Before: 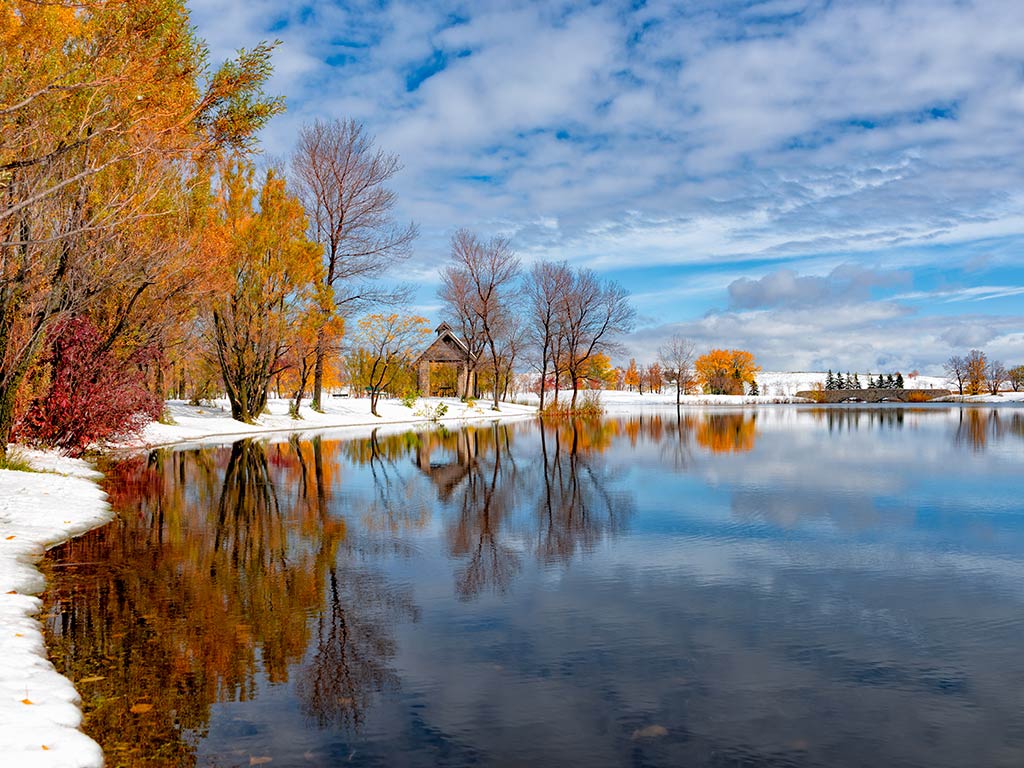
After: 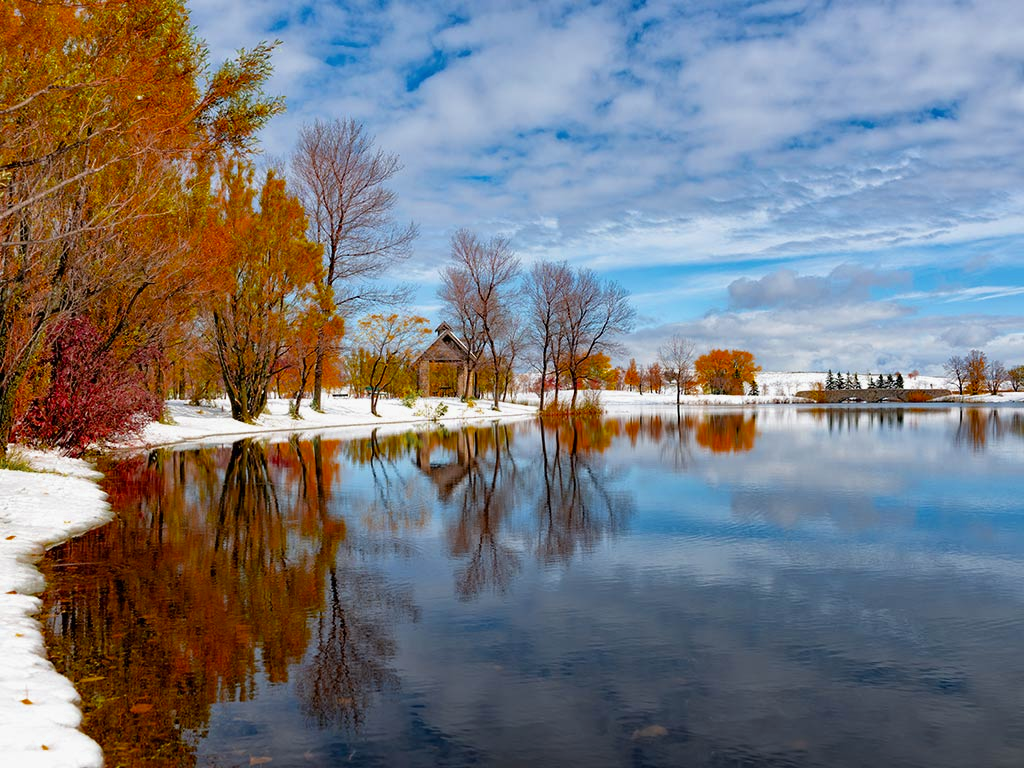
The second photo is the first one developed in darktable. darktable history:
exposure: exposure -0.071 EV, compensate exposure bias true, compensate highlight preservation false
color zones: curves: ch0 [(0.11, 0.396) (0.195, 0.36) (0.25, 0.5) (0.303, 0.412) (0.357, 0.544) (0.75, 0.5) (0.967, 0.328)]; ch1 [(0, 0.468) (0.112, 0.512) (0.202, 0.6) (0.25, 0.5) (0.307, 0.352) (0.357, 0.544) (0.75, 0.5) (0.963, 0.524)]
